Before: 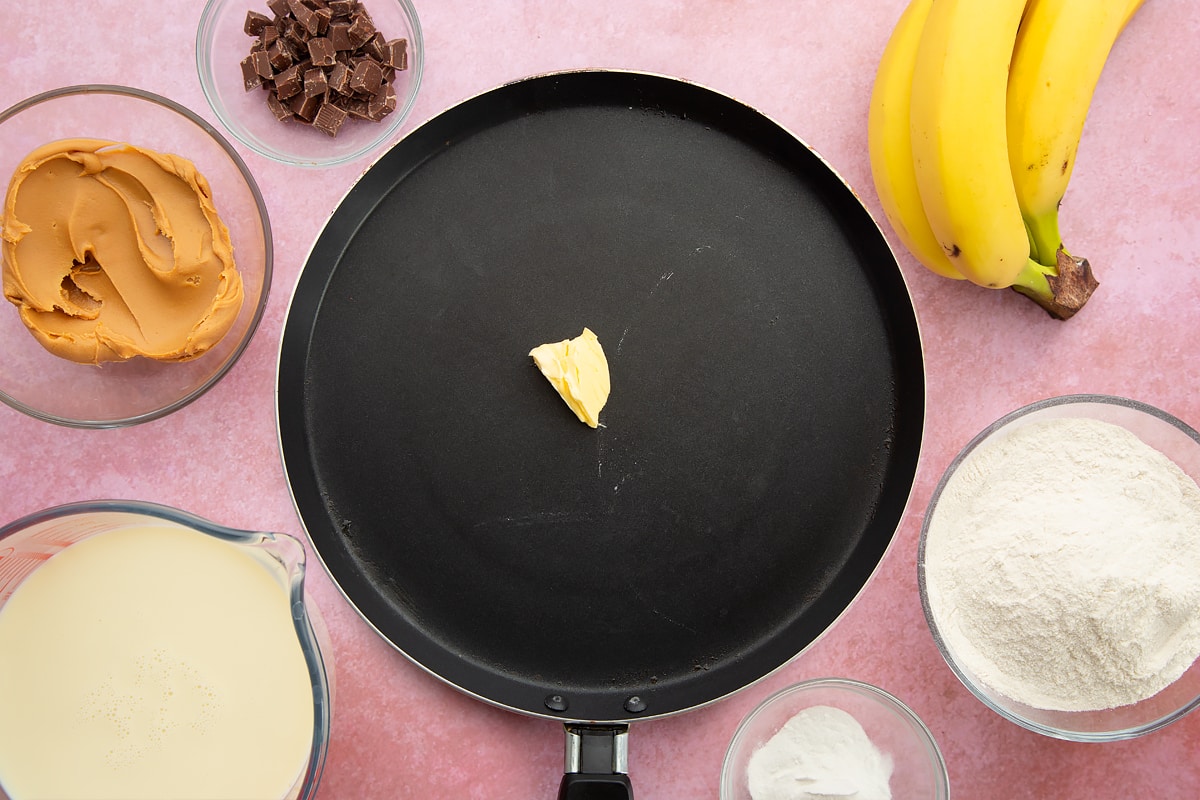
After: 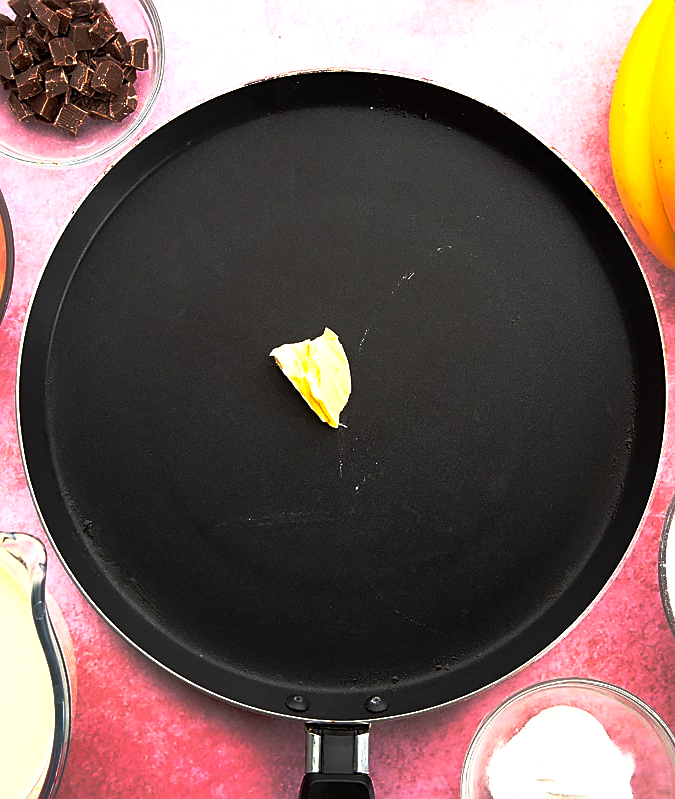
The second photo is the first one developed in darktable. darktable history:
sharpen: on, module defaults
base curve: curves: ch0 [(0, 0) (0.564, 0.291) (0.802, 0.731) (1, 1)], preserve colors none
crop: left 21.601%, right 22.127%, bottom 0%
exposure: black level correction 0, exposure 0.693 EV, compensate exposure bias true, compensate highlight preservation false
